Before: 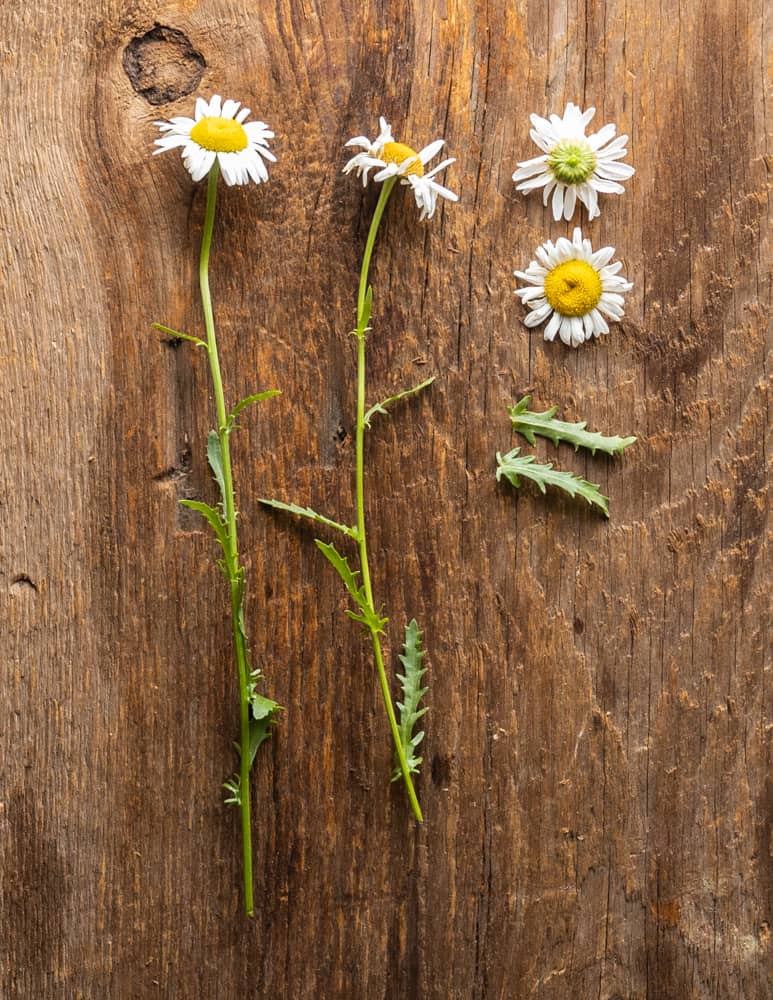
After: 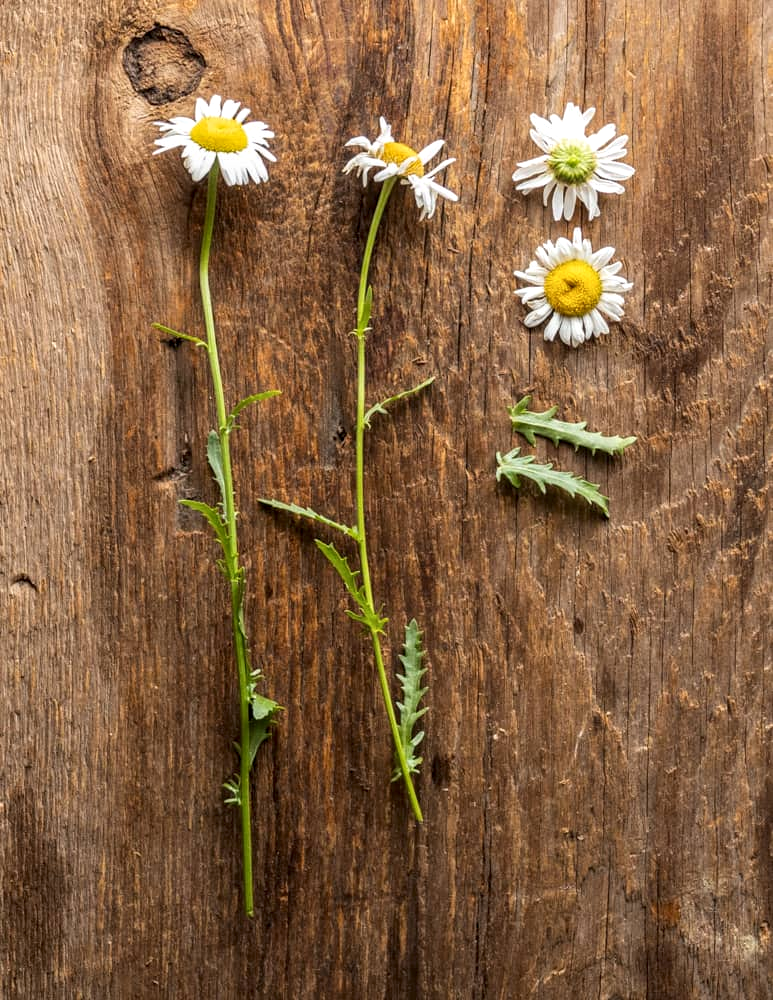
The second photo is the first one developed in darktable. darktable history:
local contrast: shadows 93%, midtone range 0.499
